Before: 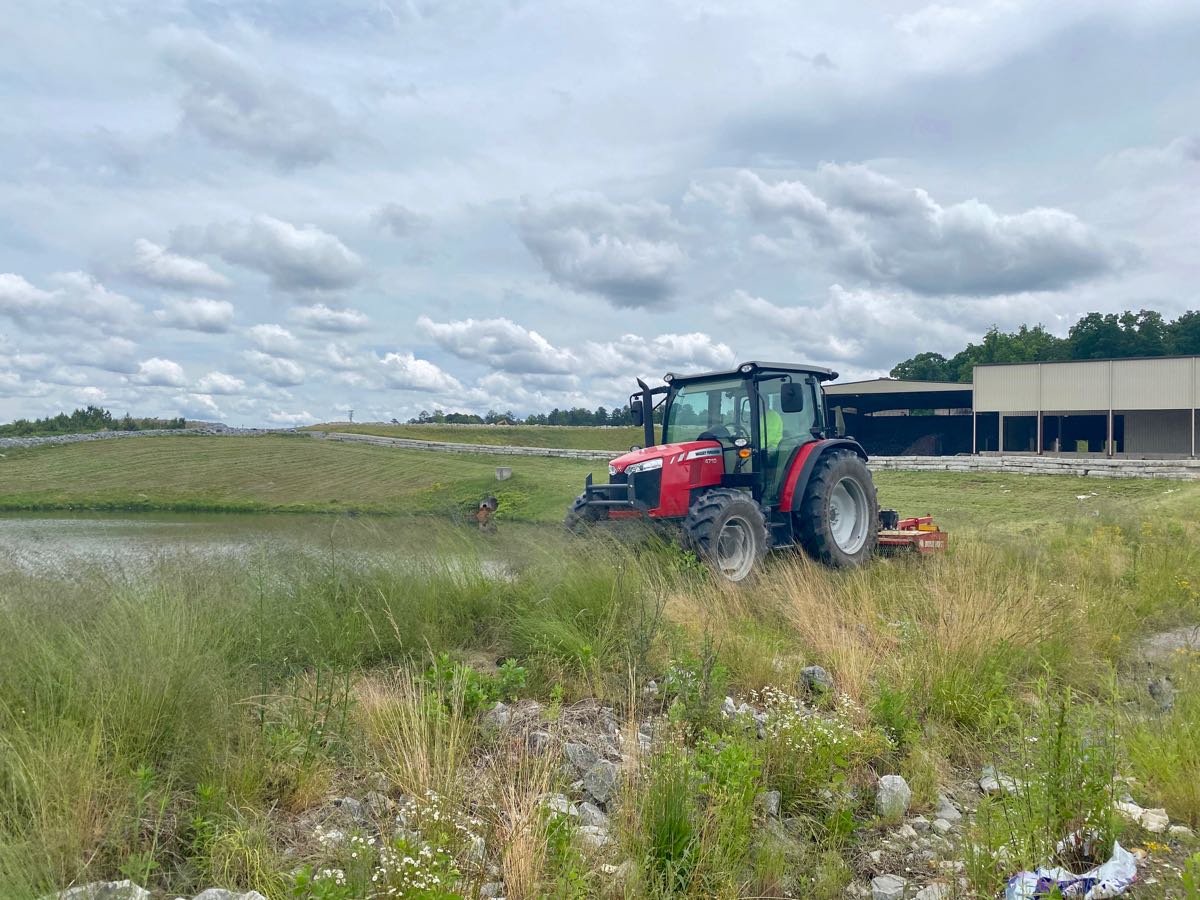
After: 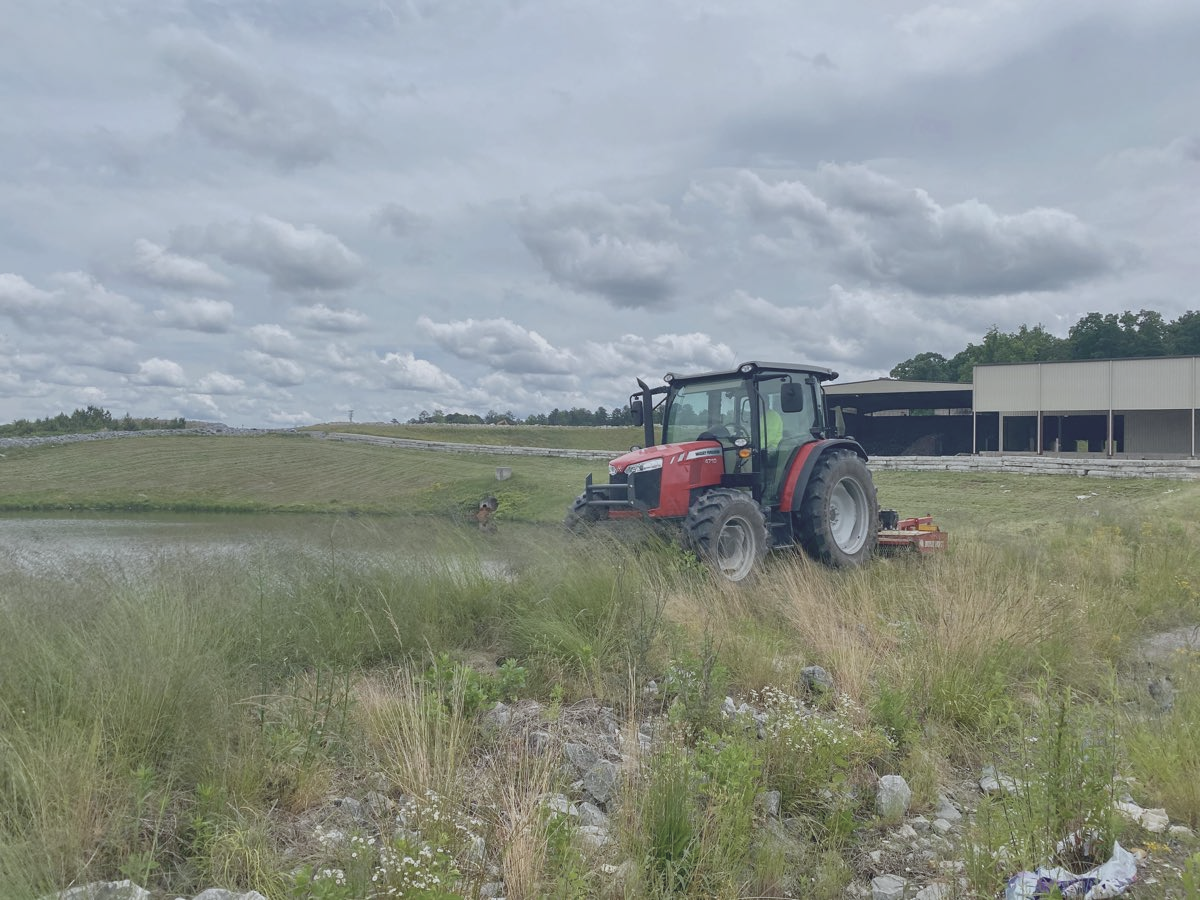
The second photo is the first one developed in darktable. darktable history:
contrast brightness saturation: contrast -0.26, saturation -0.43
white balance: red 0.976, blue 1.04
